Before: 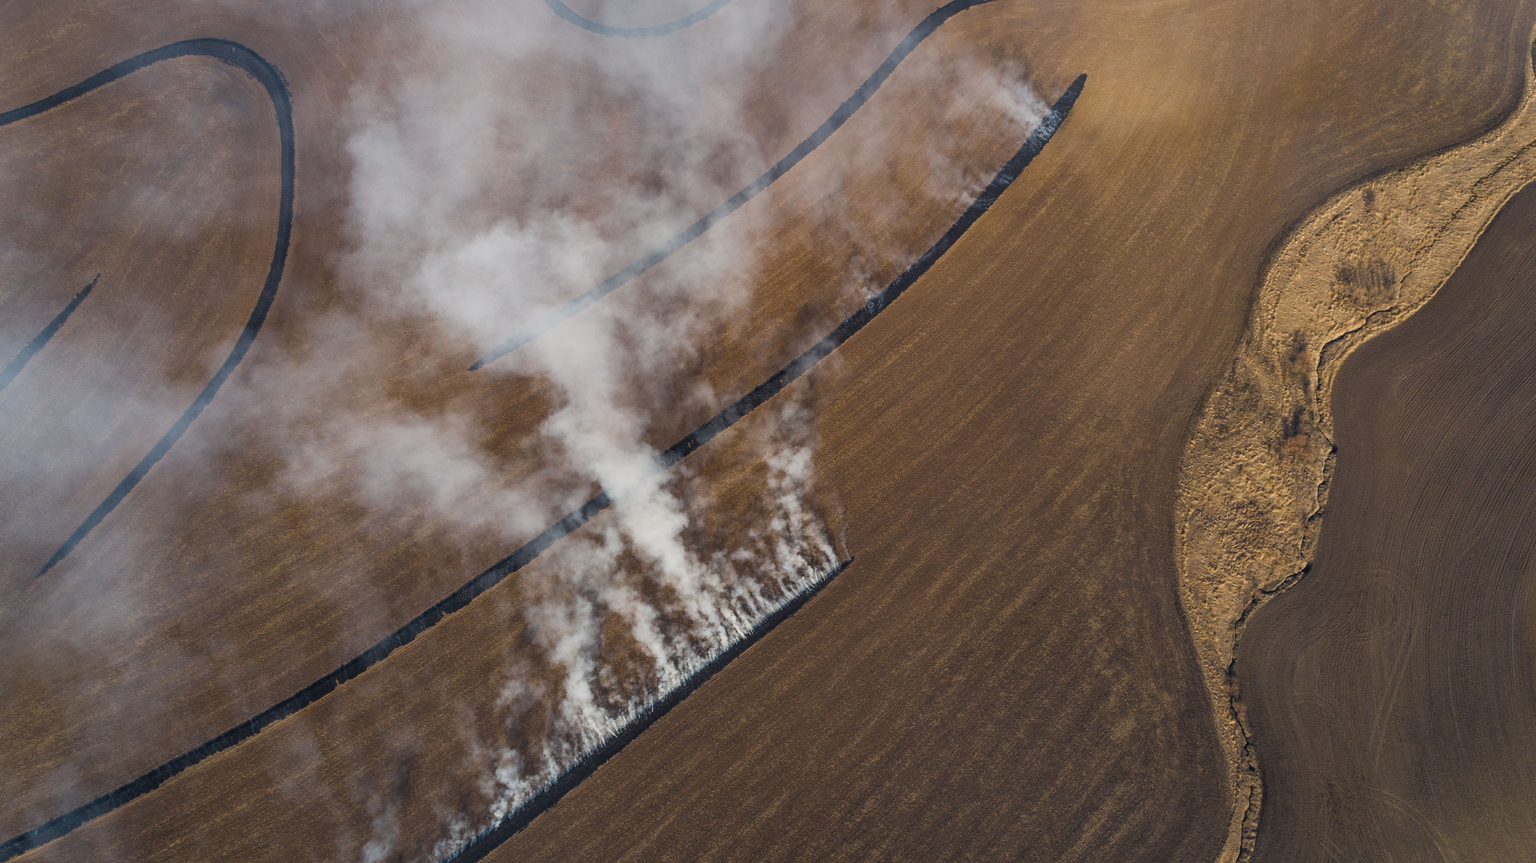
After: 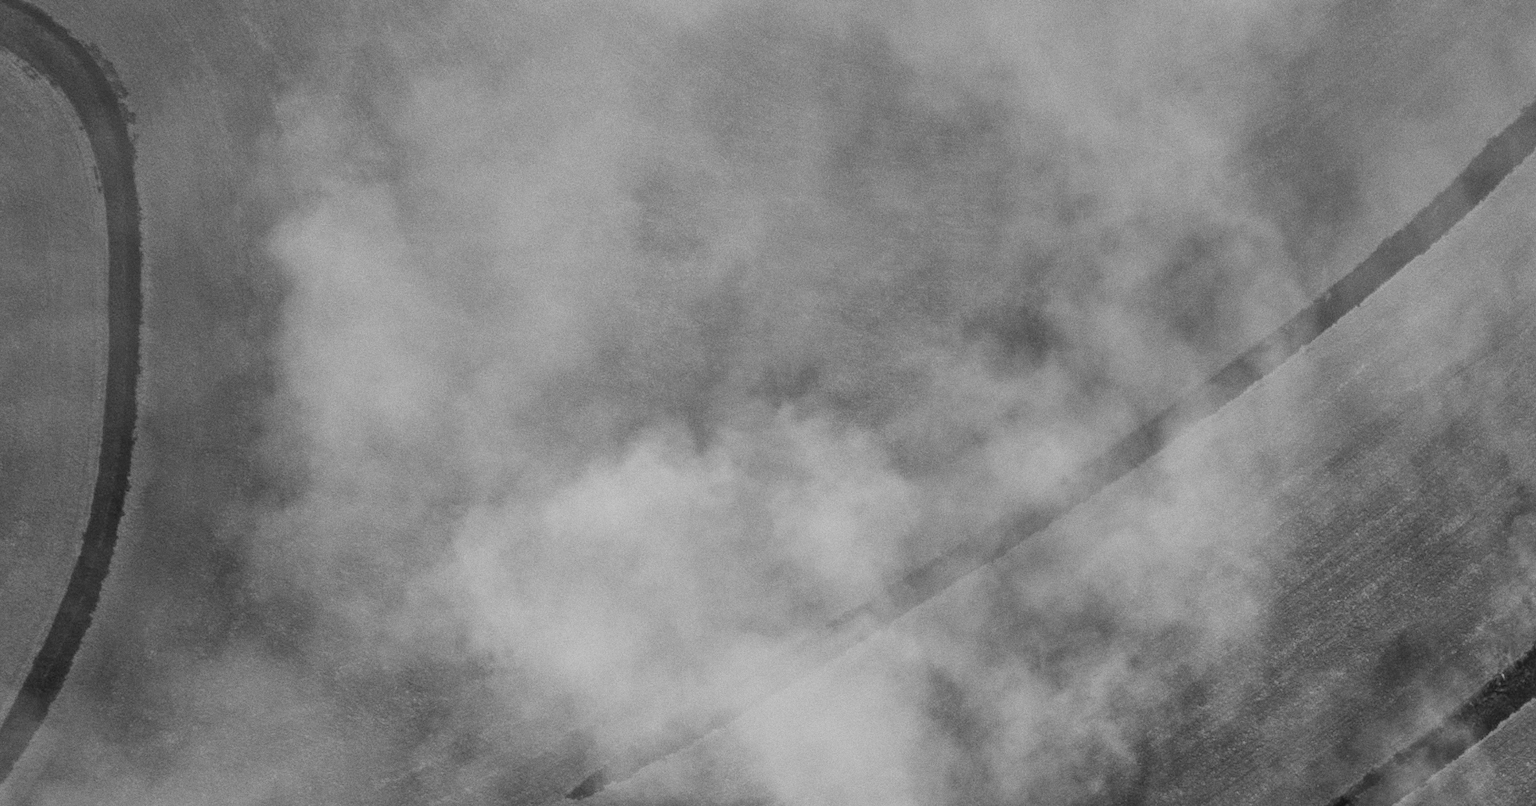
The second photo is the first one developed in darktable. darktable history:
grain: coarseness 0.09 ISO
shadows and highlights: low approximation 0.01, soften with gaussian
crop: left 15.452%, top 5.459%, right 43.956%, bottom 56.62%
monochrome: on, module defaults
